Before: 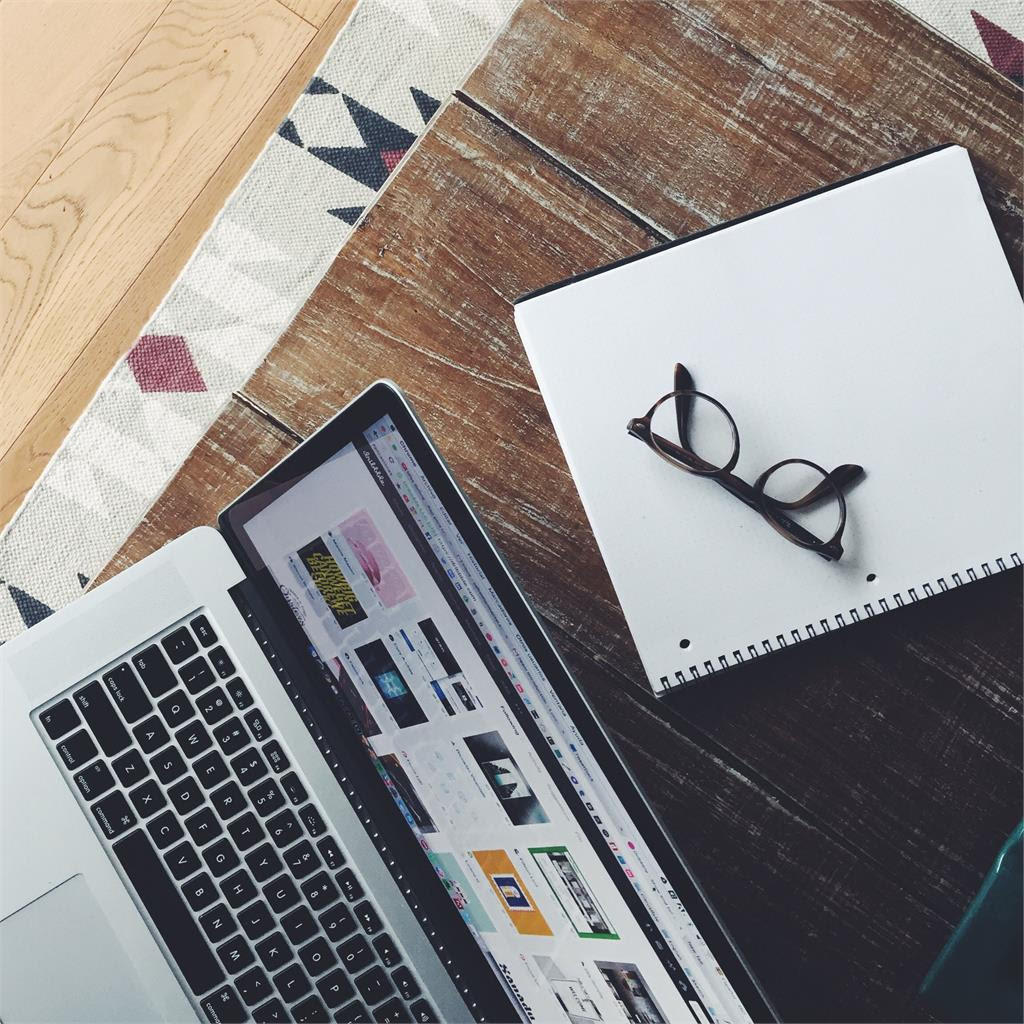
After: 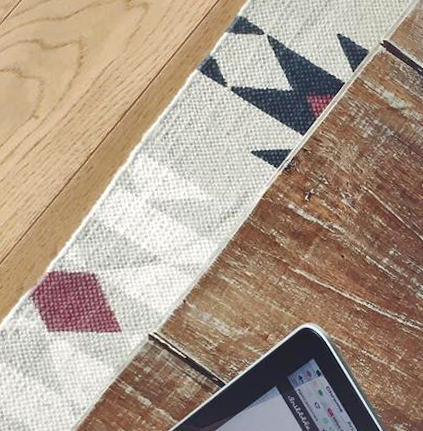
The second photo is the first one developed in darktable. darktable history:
local contrast: mode bilateral grid, contrast 25, coarseness 60, detail 151%, midtone range 0.2
rotate and perspective: rotation -0.013°, lens shift (vertical) -0.027, lens shift (horizontal) 0.178, crop left 0.016, crop right 0.989, crop top 0.082, crop bottom 0.918
shadows and highlights: on, module defaults
crop and rotate: left 10.817%, top 0.062%, right 47.194%, bottom 53.626%
